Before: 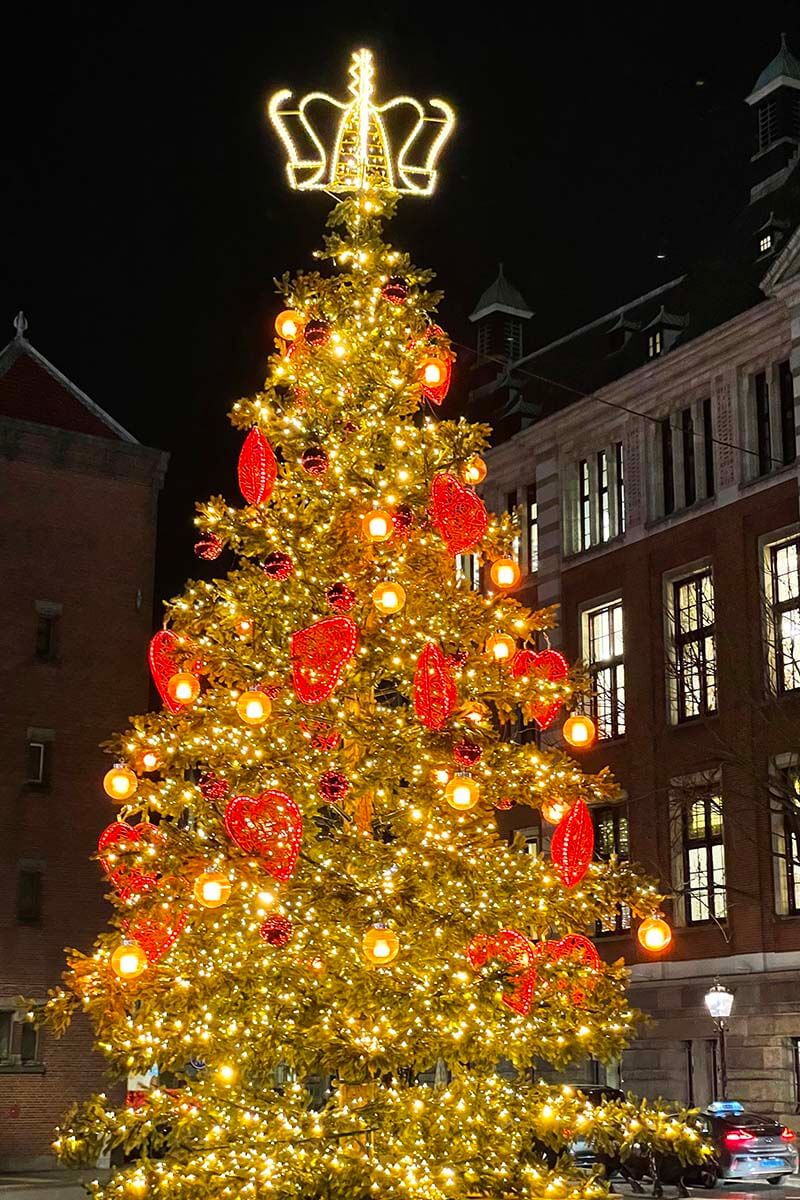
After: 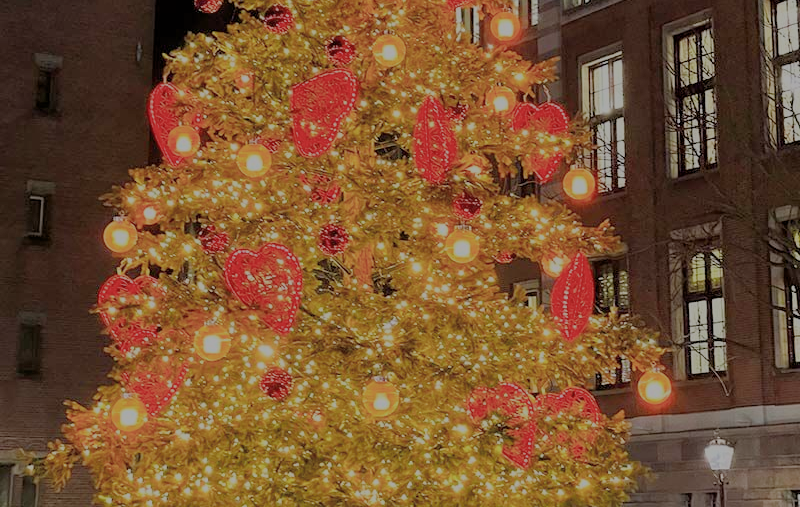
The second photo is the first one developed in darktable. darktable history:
filmic rgb: black relative exposure -7.99 EV, white relative exposure 8.02 EV, target black luminance 0%, hardness 2.45, latitude 76.18%, contrast 0.557, shadows ↔ highlights balance 0.005%, iterations of high-quality reconstruction 0
crop: top 45.588%, bottom 12.161%
